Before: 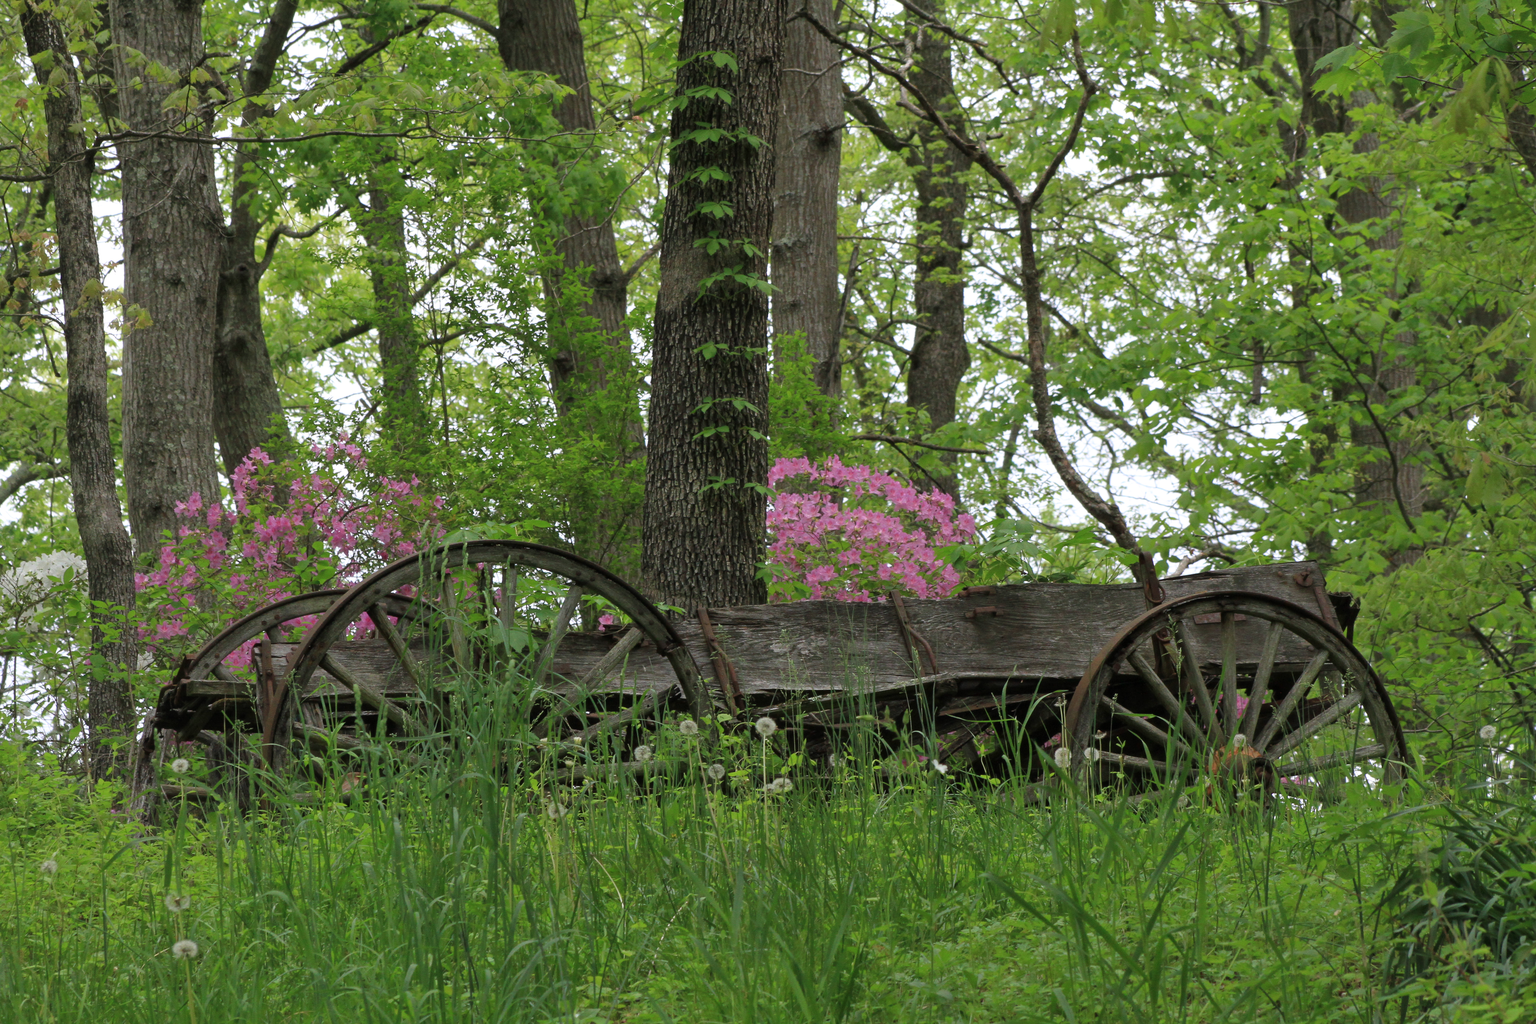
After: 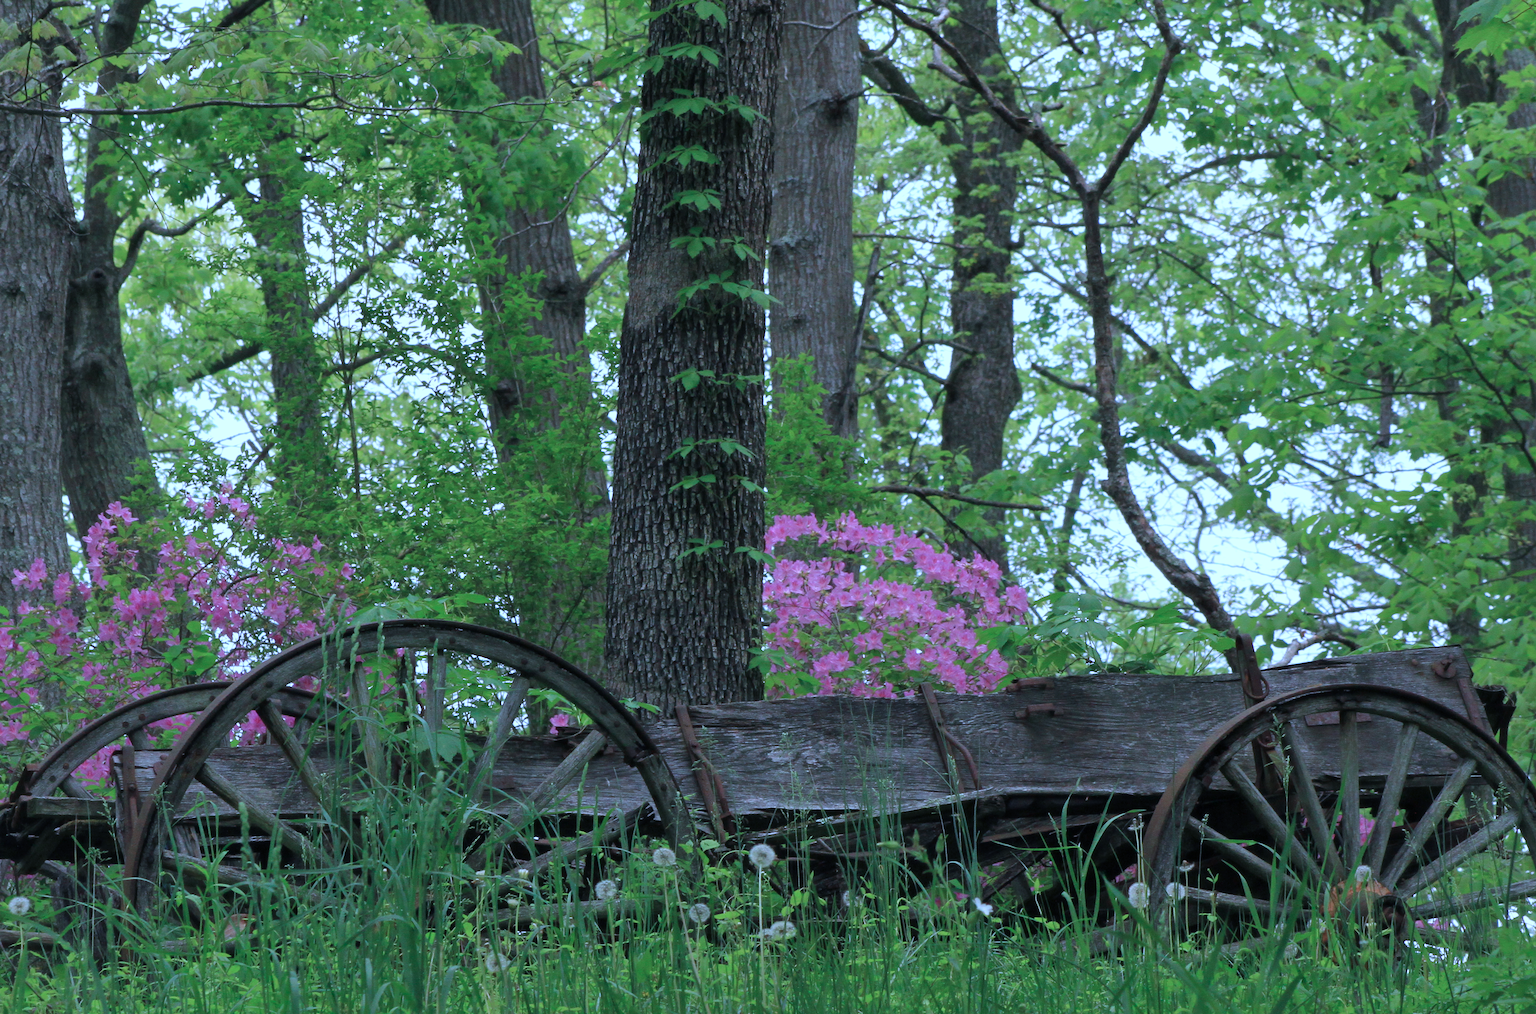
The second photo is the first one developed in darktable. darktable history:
color calibration: illuminant as shot in camera, adaptation linear Bradford (ICC v4), x 0.406, y 0.405, temperature 3570.35 K, saturation algorithm version 1 (2020)
crop and rotate: left 10.77%, top 5.1%, right 10.41%, bottom 16.76%
